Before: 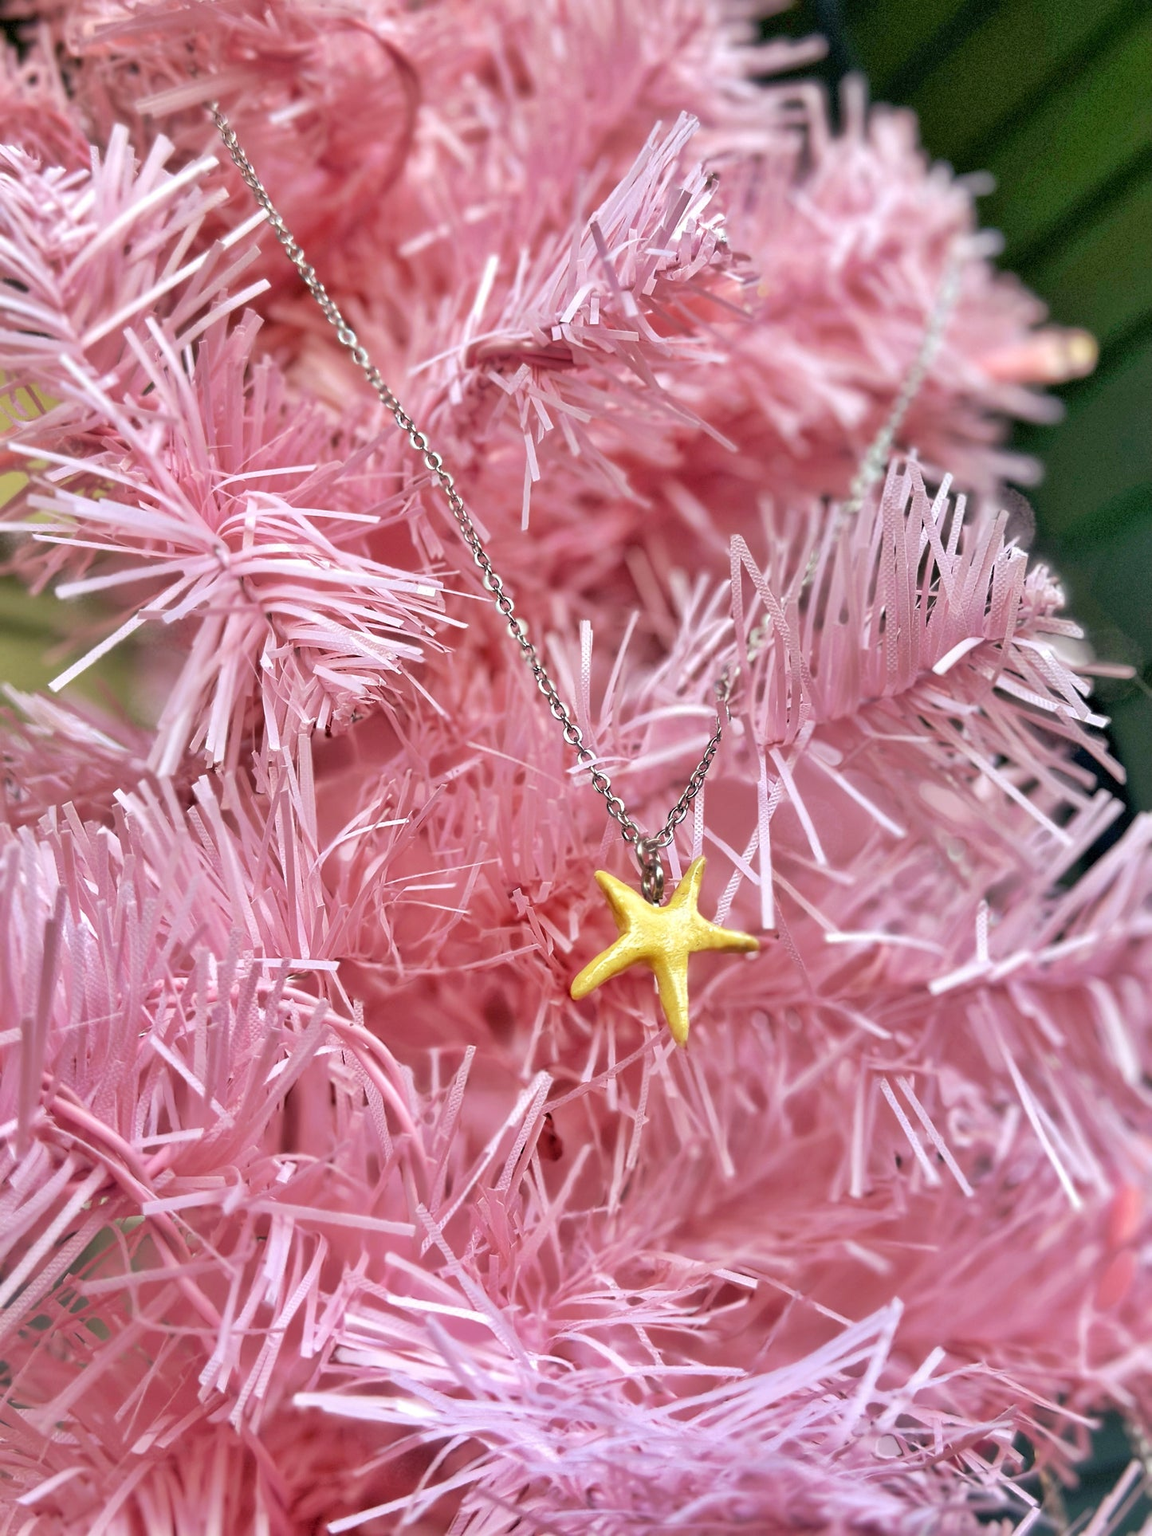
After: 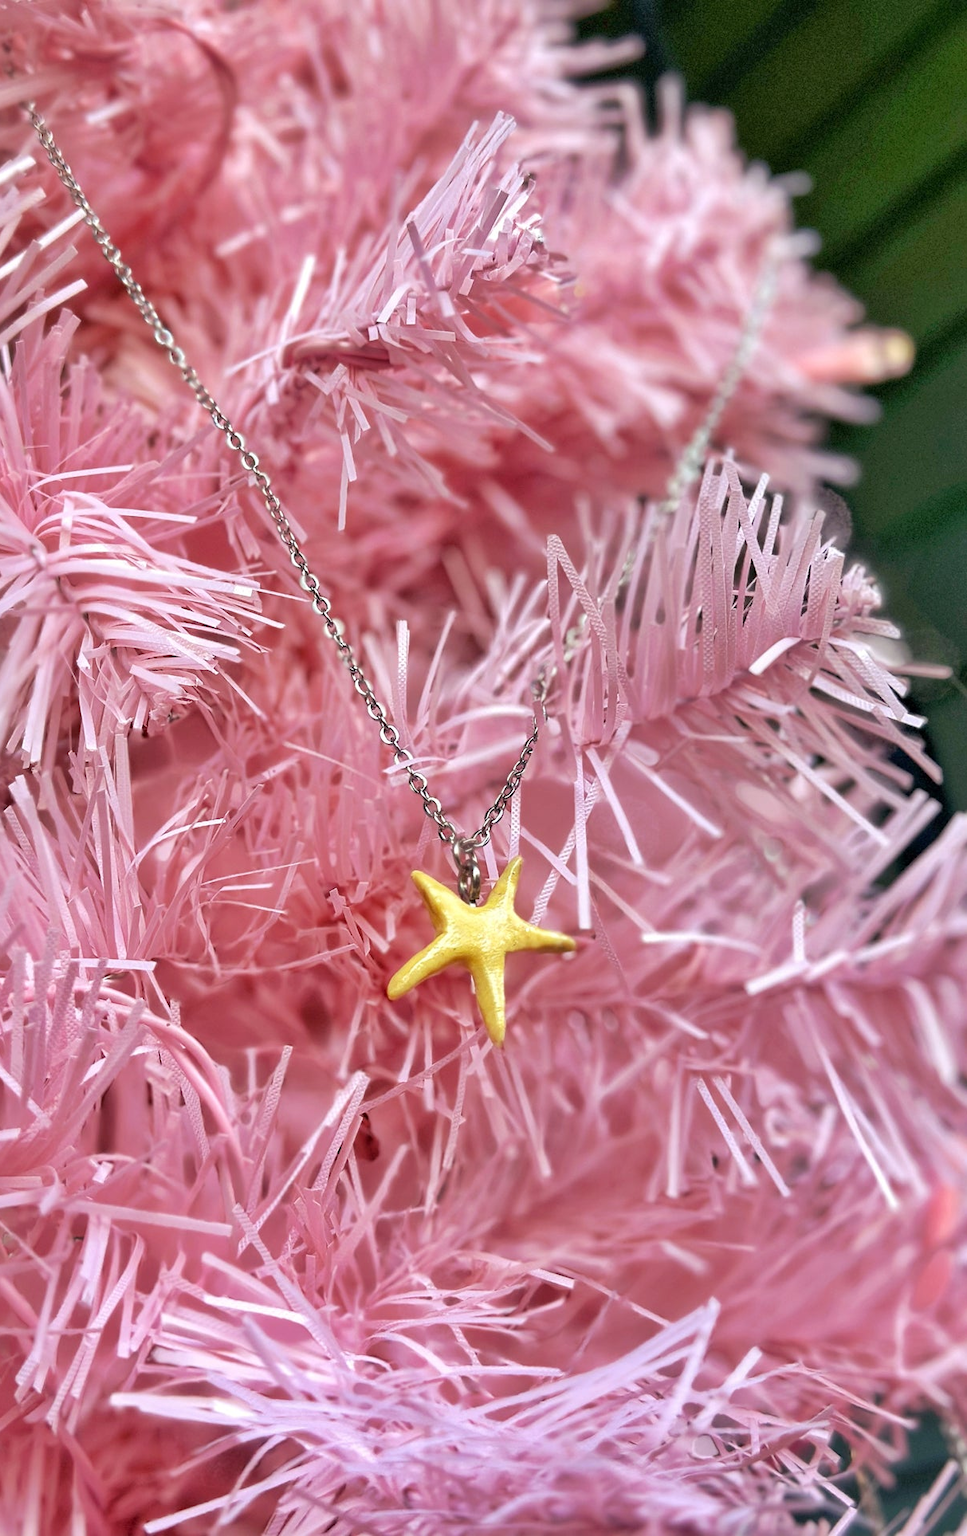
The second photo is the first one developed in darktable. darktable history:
crop: left 15.974%
